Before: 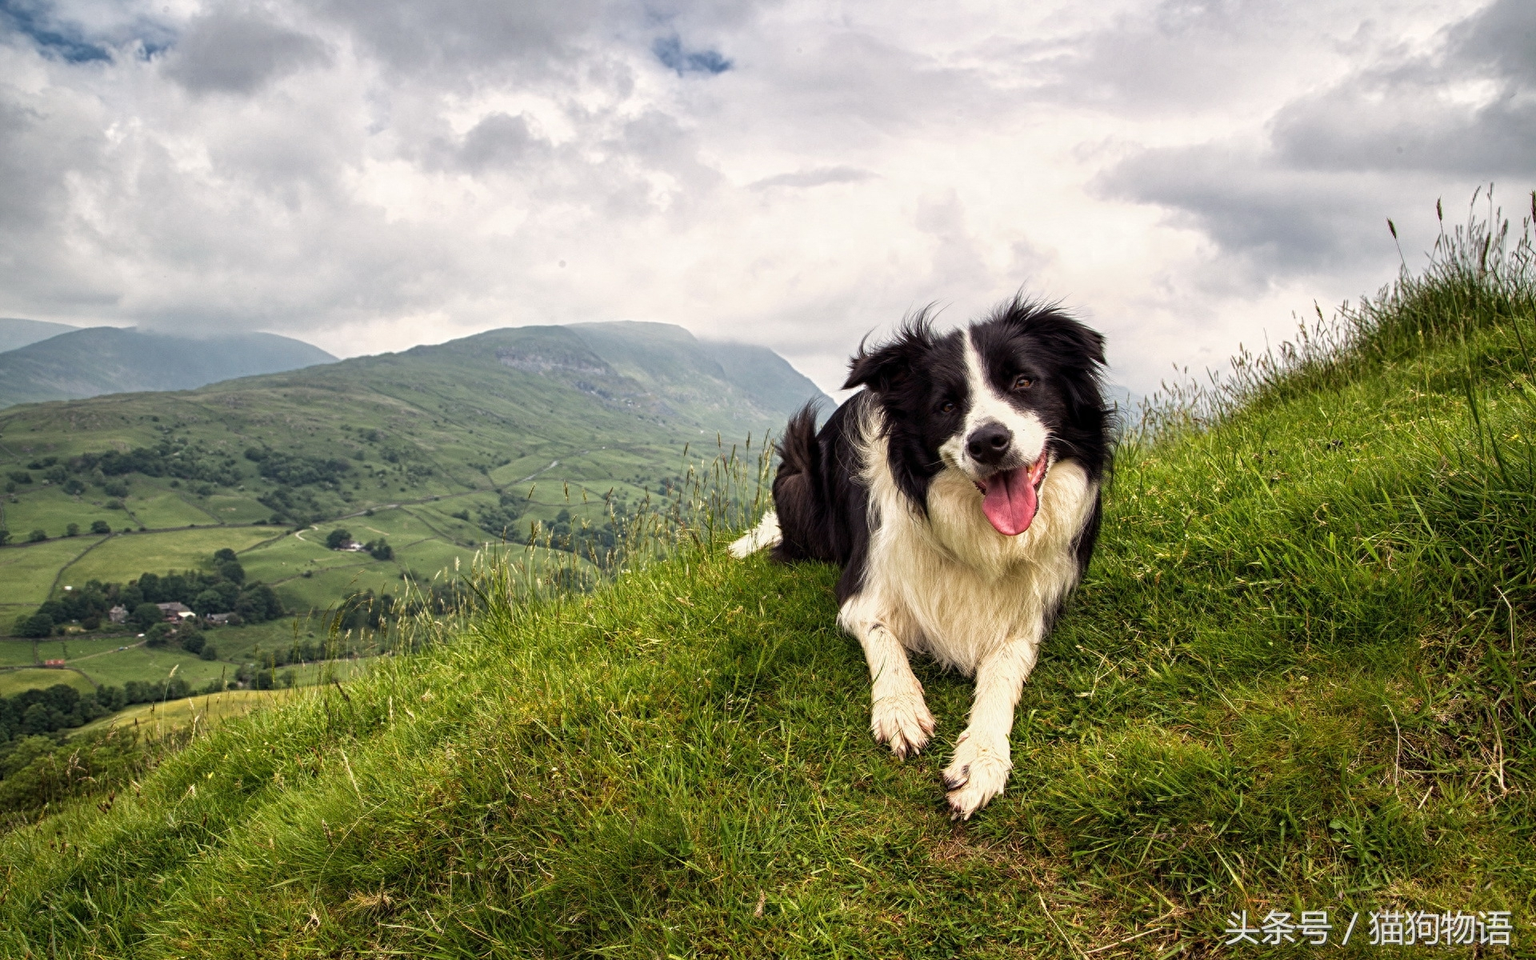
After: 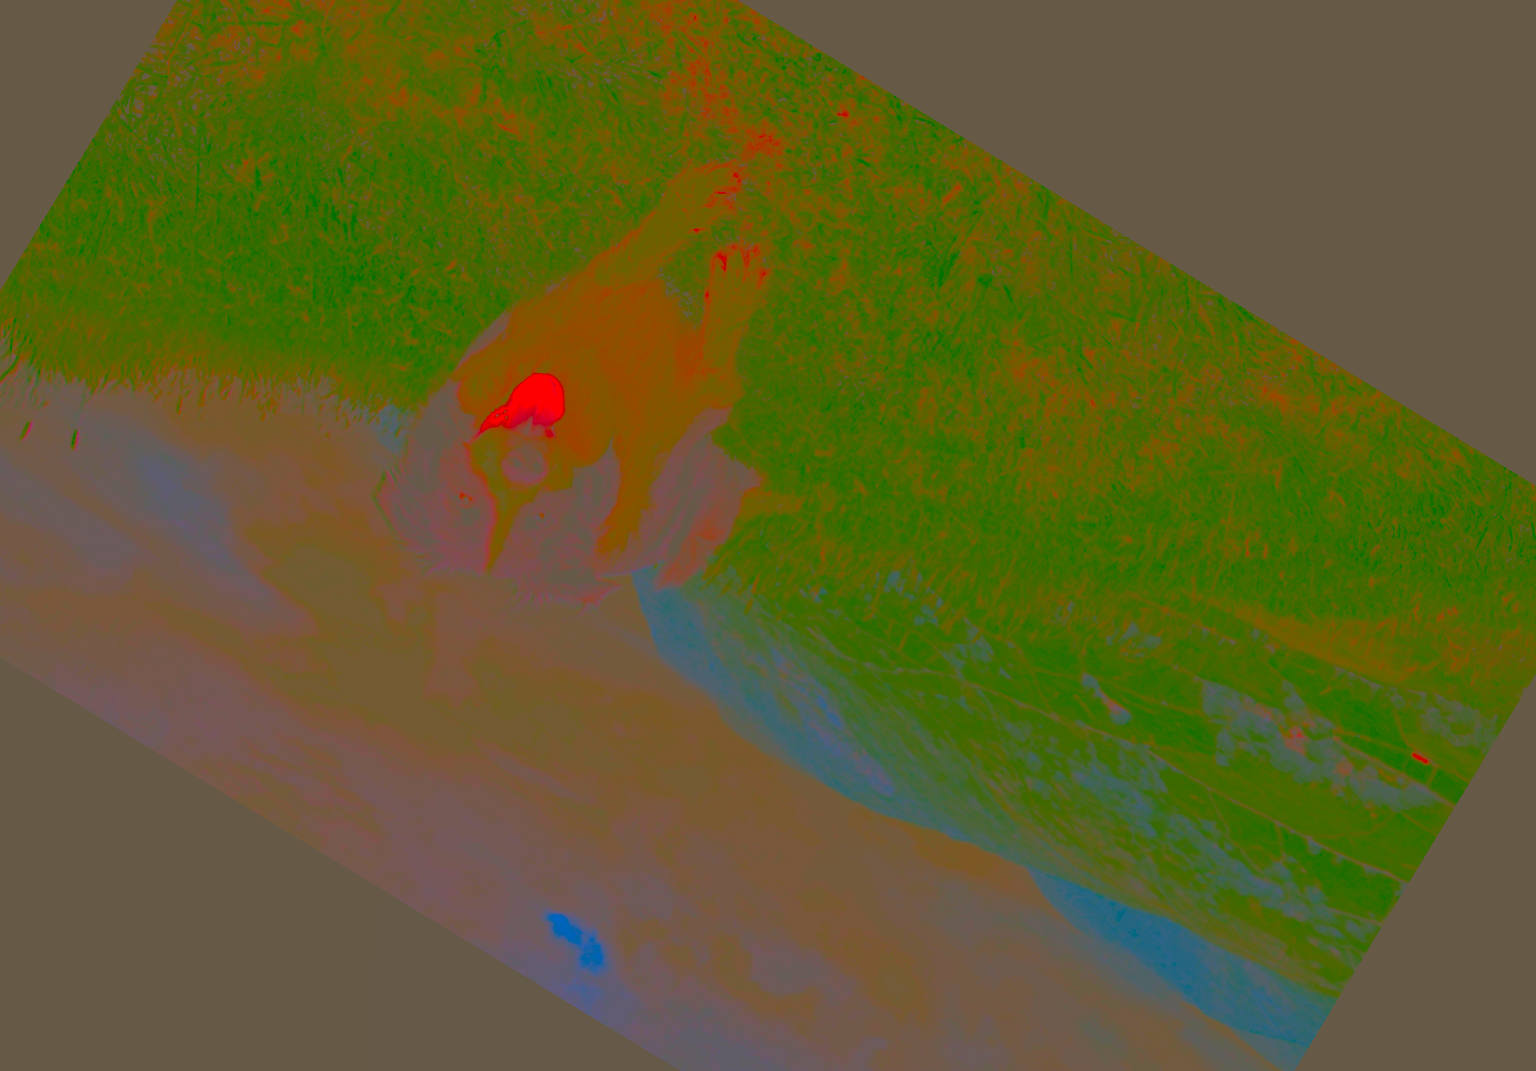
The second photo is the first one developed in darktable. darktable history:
color correction: highlights a* -0.482, highlights b* 0.161, shadows a* 4.66, shadows b* 20.72
crop and rotate: angle 148.68°, left 9.111%, top 15.603%, right 4.588%, bottom 17.041%
local contrast: on, module defaults
contrast brightness saturation: contrast -0.99, brightness -0.17, saturation 0.75
exposure: black level correction 0, exposure 1.9 EV, compensate highlight preservation false
color balance rgb: linear chroma grading › shadows -10%, linear chroma grading › global chroma 20%, perceptual saturation grading › global saturation 15%, perceptual brilliance grading › global brilliance 30%, perceptual brilliance grading › highlights 12%, perceptual brilliance grading › mid-tones 24%, global vibrance 20%
tone equalizer: -8 EV -2 EV, -7 EV -2 EV, -6 EV -2 EV, -5 EV -2 EV, -4 EV -2 EV, -3 EV -2 EV, -2 EV -2 EV, -1 EV -1.63 EV, +0 EV -2 EV
